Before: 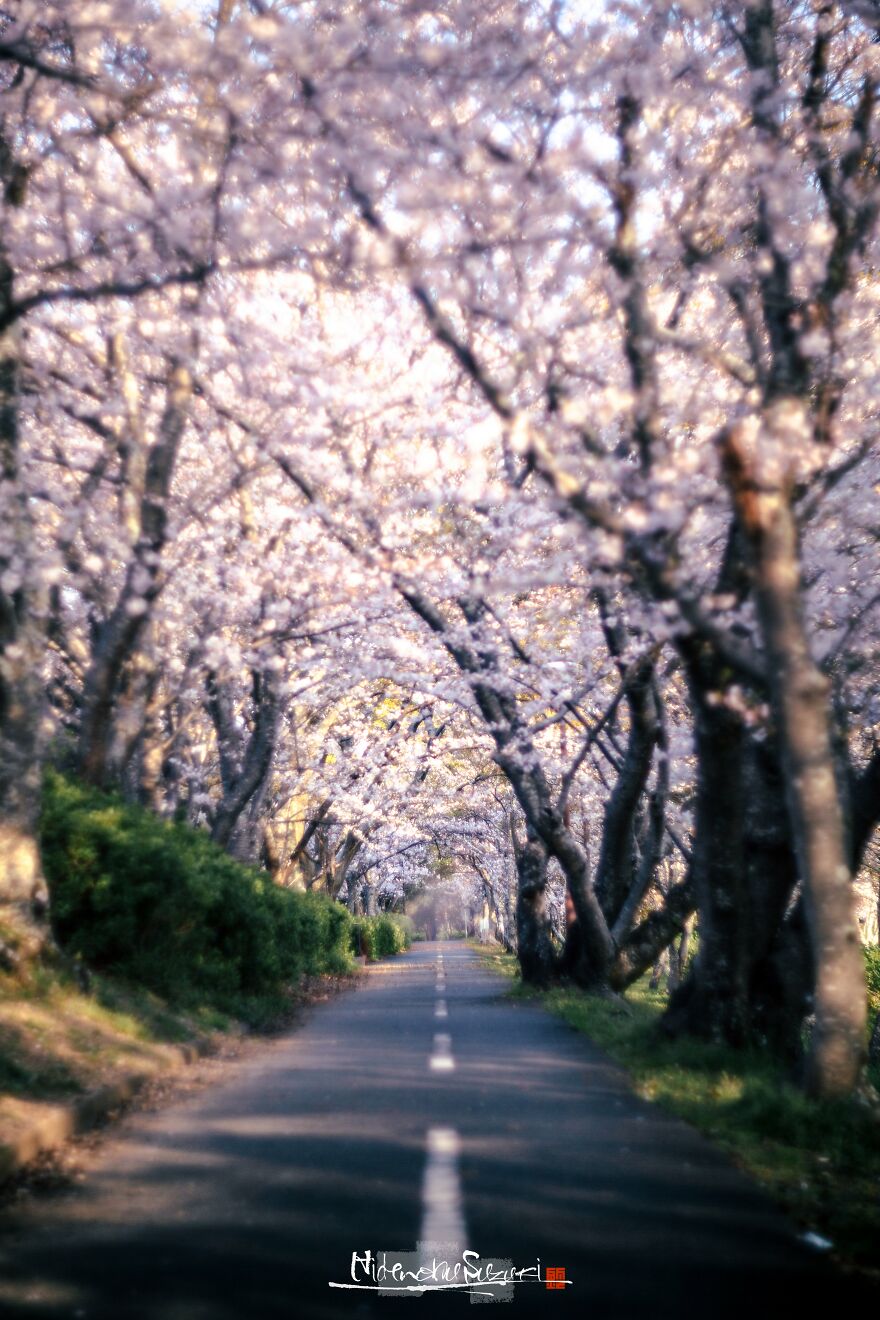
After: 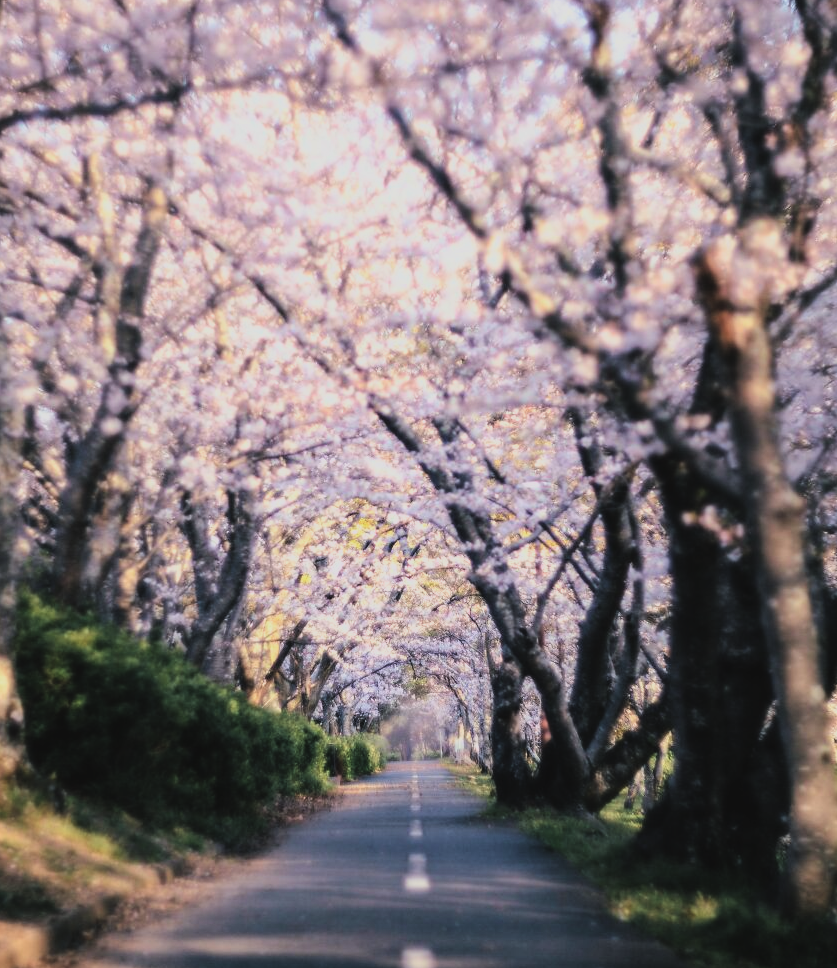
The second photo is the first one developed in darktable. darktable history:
filmic rgb: black relative exposure -7.49 EV, white relative exposure 5 EV, hardness 3.33, contrast 1.299, color science v6 (2022), iterations of high-quality reconstruction 0
velvia: strength 14.34%
crop and rotate: left 2.905%, top 13.75%, right 1.87%, bottom 12.899%
exposure: black level correction -0.026, exposure -0.118 EV, compensate exposure bias true, compensate highlight preservation false
